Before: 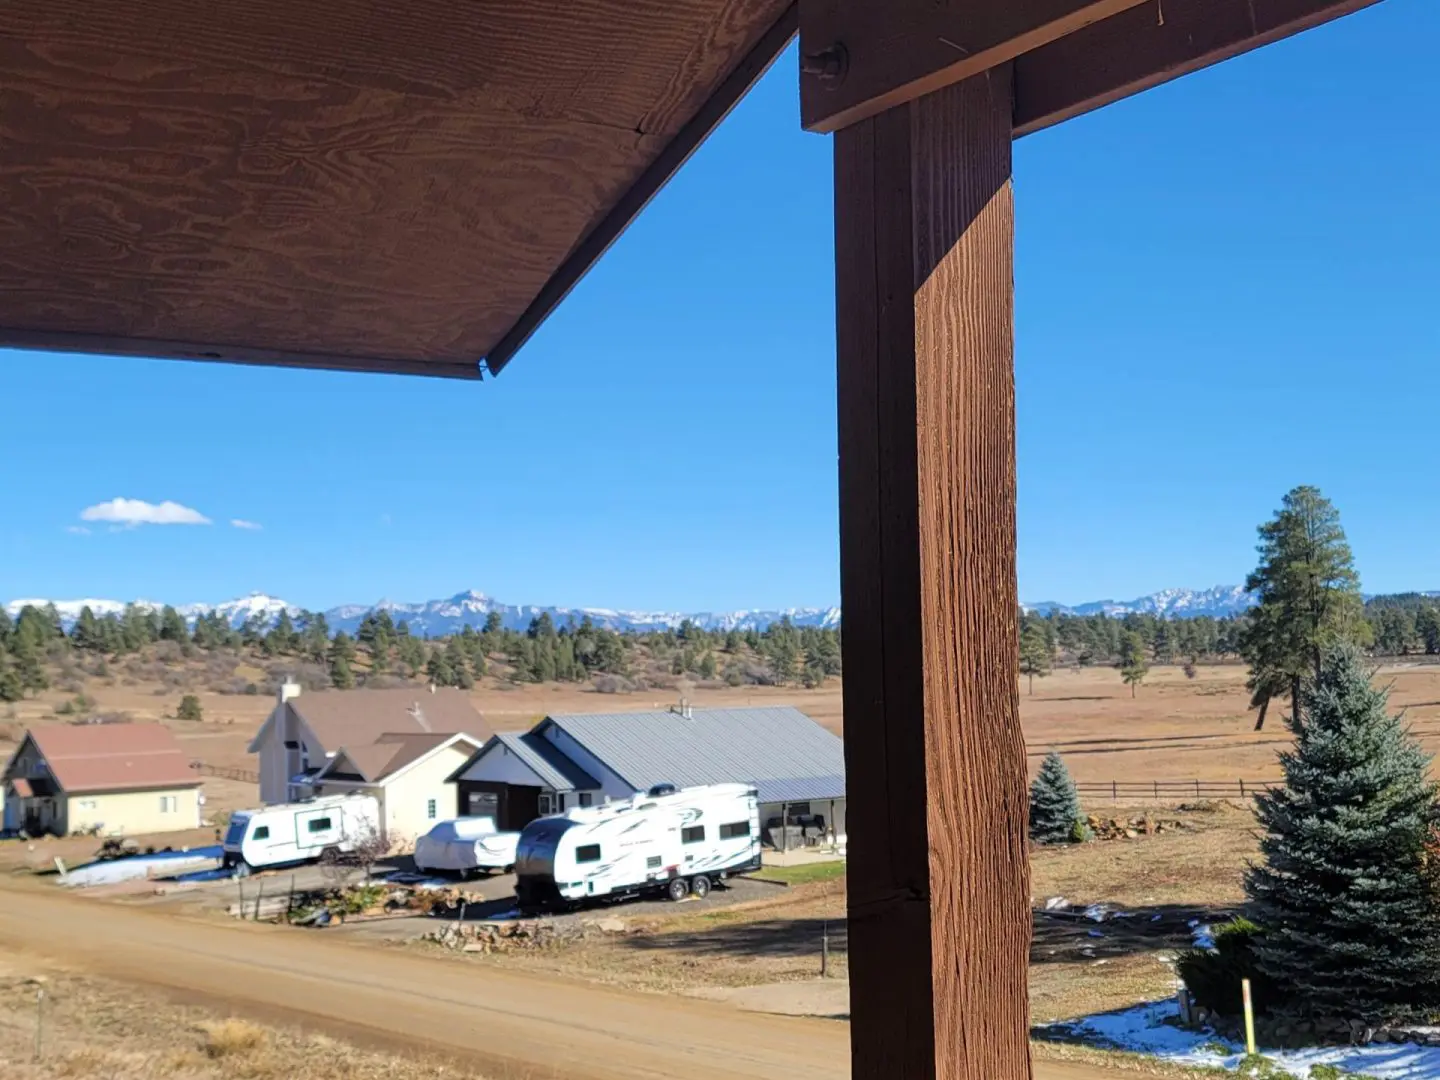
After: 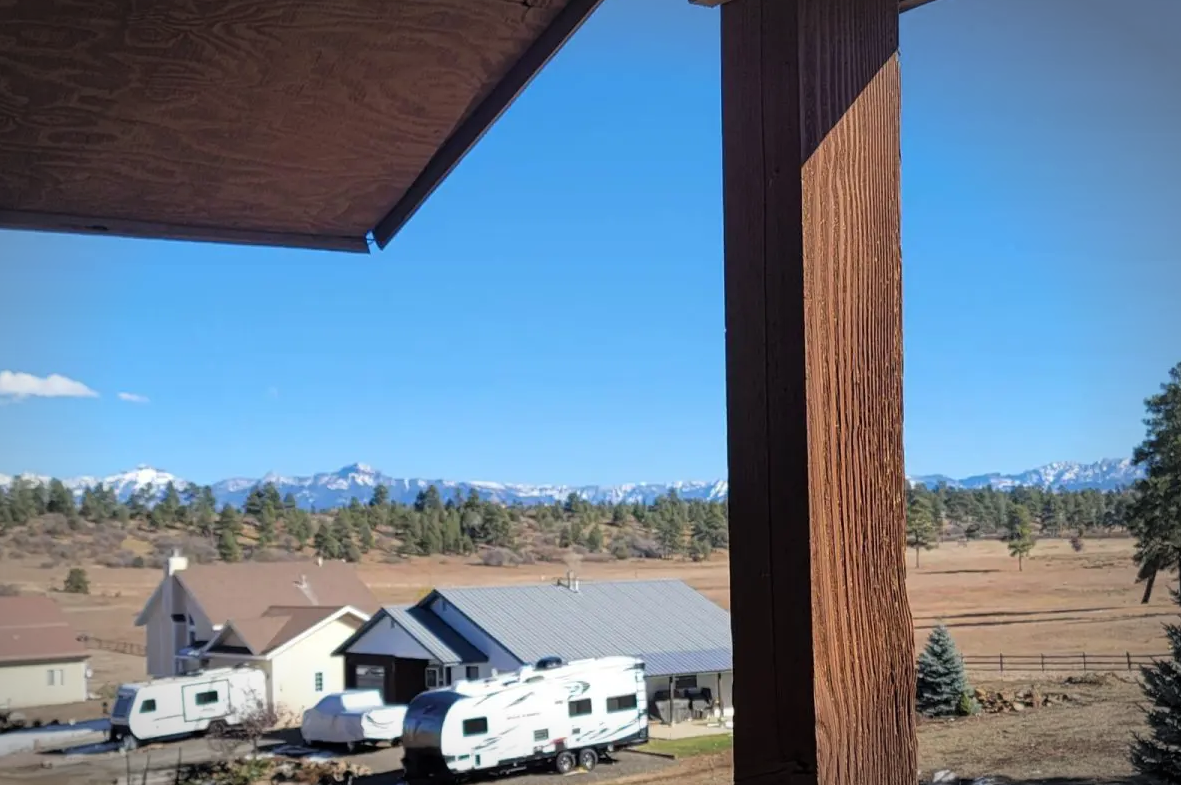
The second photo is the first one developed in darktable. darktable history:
crop: left 7.856%, top 11.836%, right 10.12%, bottom 15.387%
vignetting: automatic ratio true
